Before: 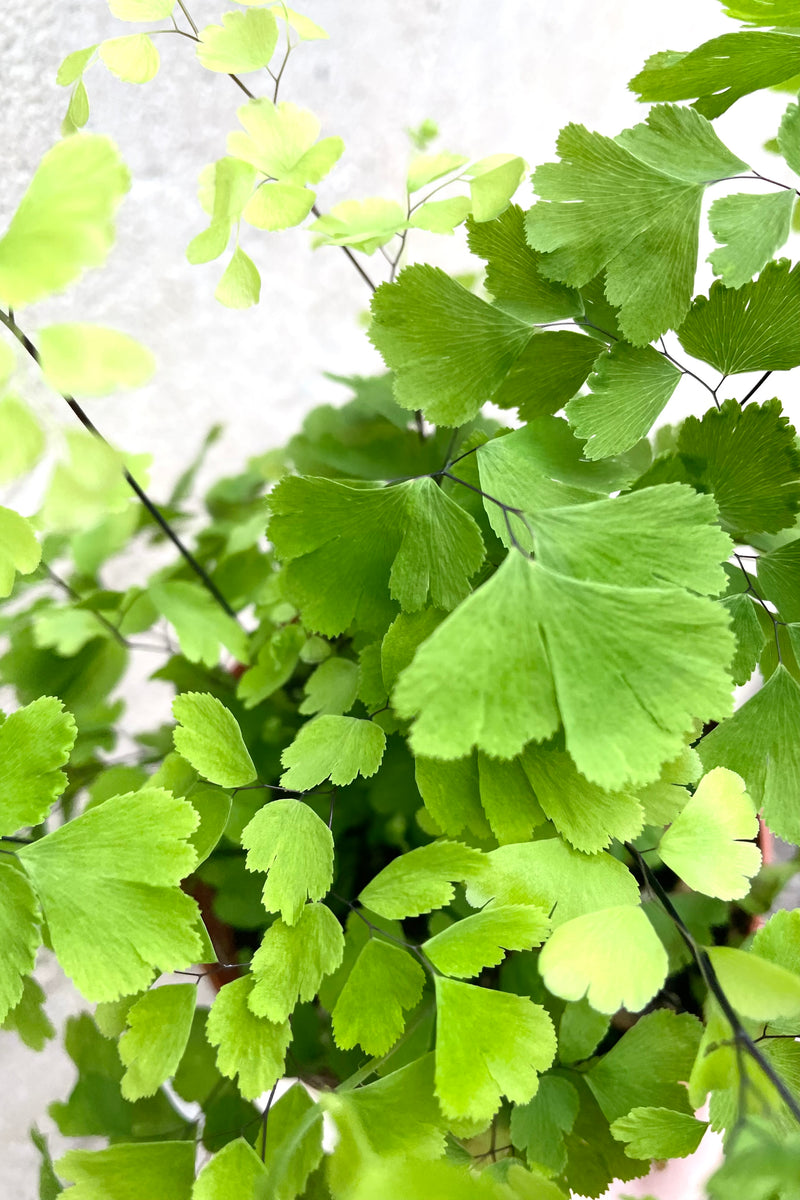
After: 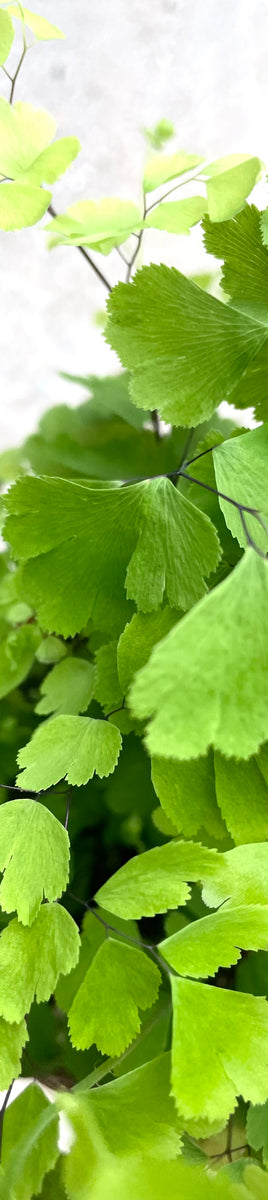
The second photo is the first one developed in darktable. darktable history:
crop: left 33.067%, right 33.345%
